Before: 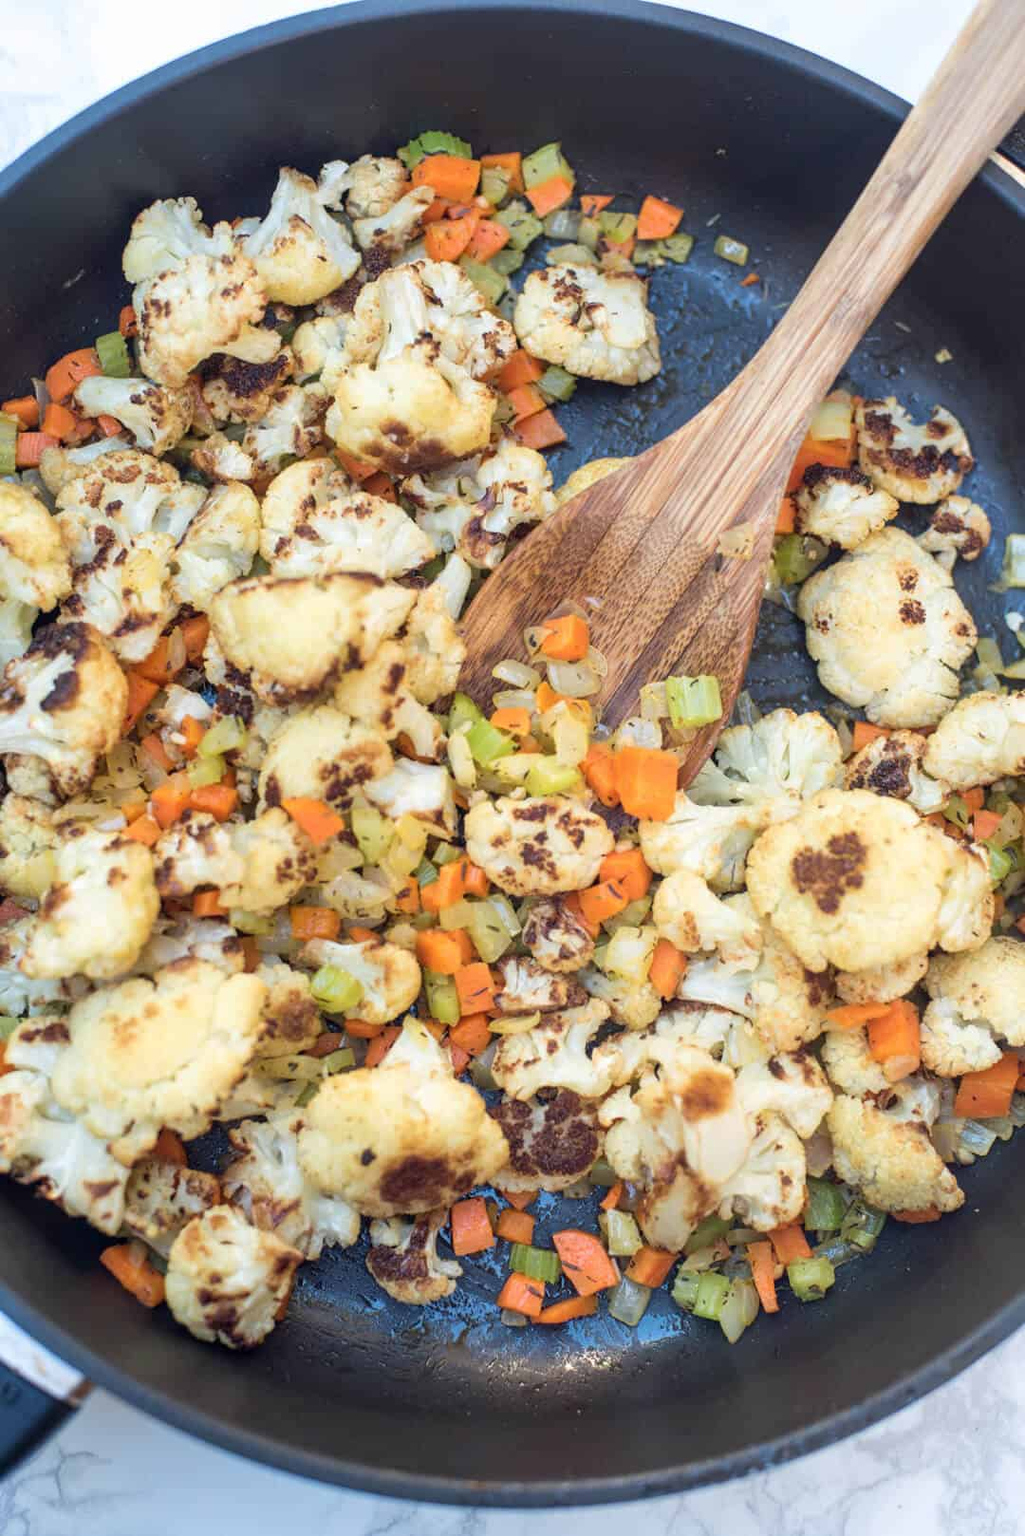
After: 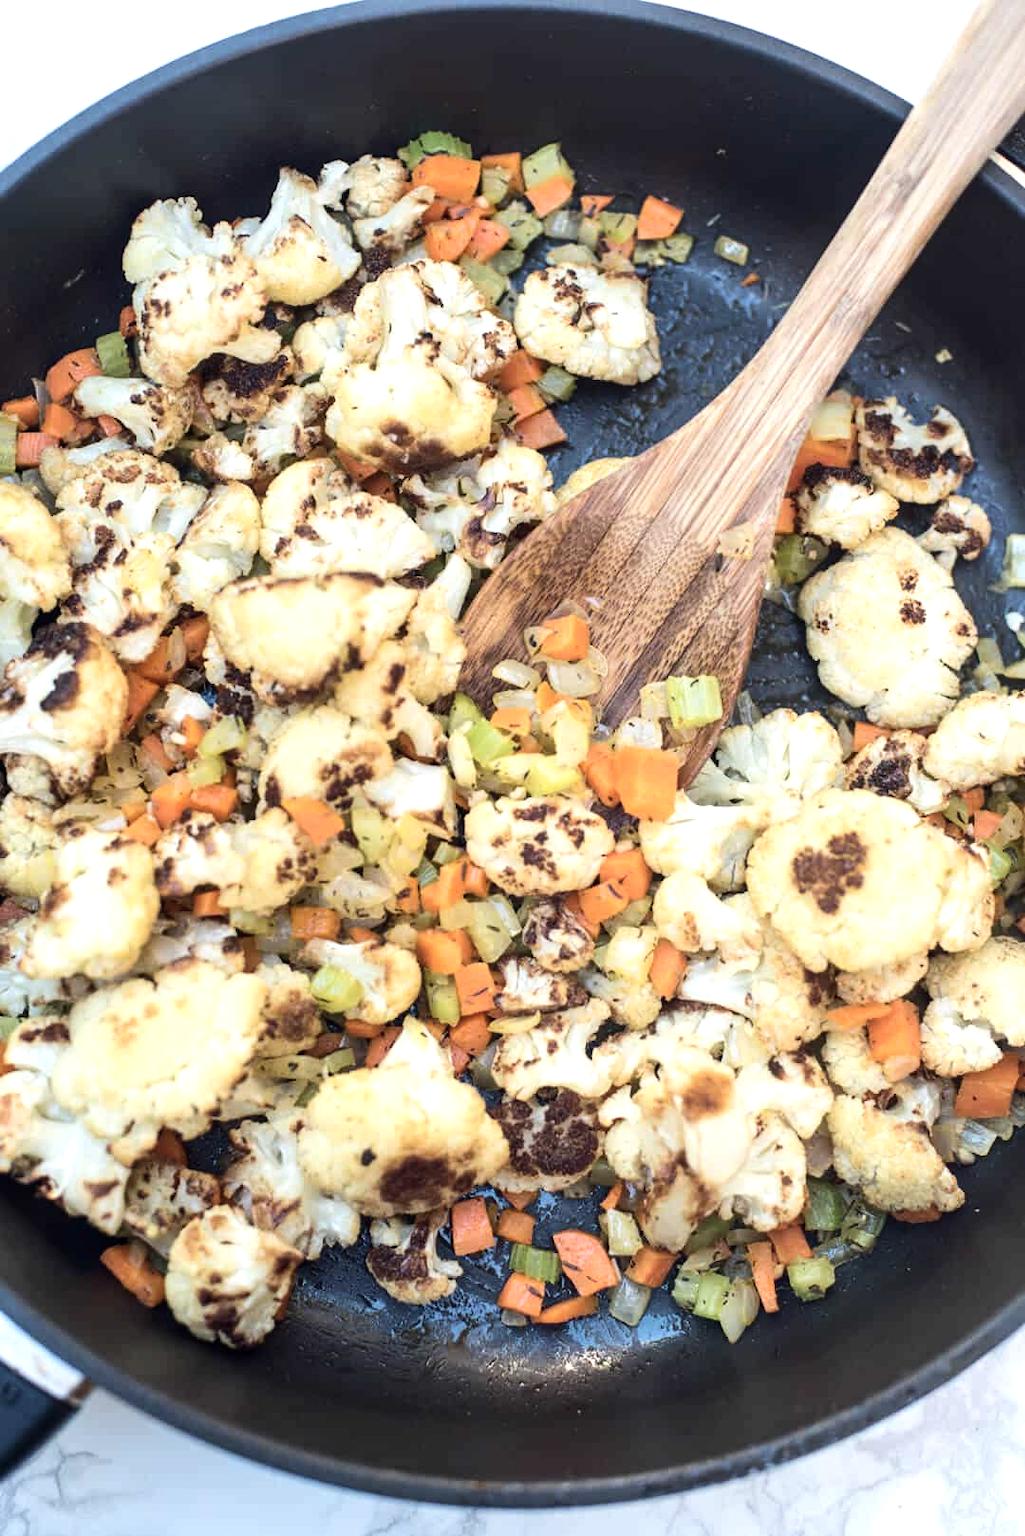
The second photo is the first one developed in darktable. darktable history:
tone equalizer: -8 EV -0.411 EV, -7 EV -0.394 EV, -6 EV -0.372 EV, -5 EV -0.233 EV, -3 EV 0.221 EV, -2 EV 0.34 EV, -1 EV 0.408 EV, +0 EV 0.447 EV, edges refinement/feathering 500, mask exposure compensation -1.57 EV, preserve details no
contrast brightness saturation: contrast 0.111, saturation -0.174
levels: mode automatic
